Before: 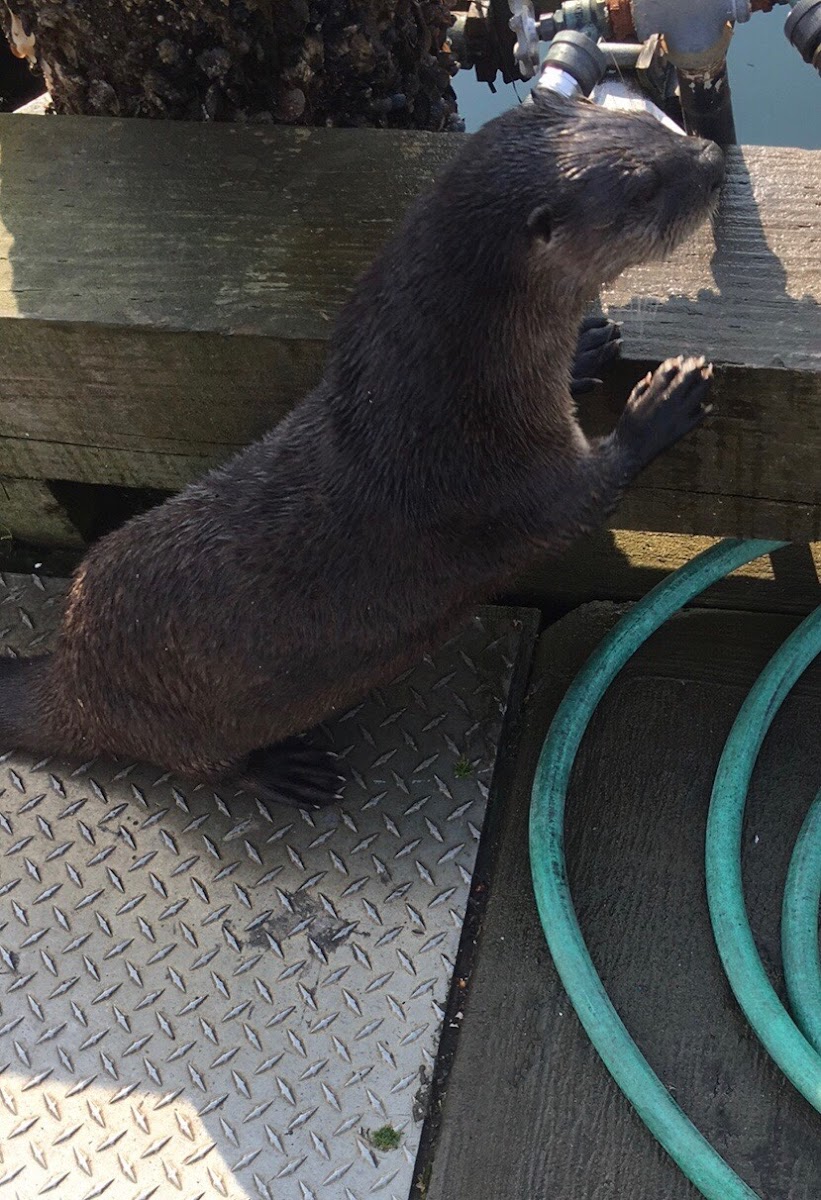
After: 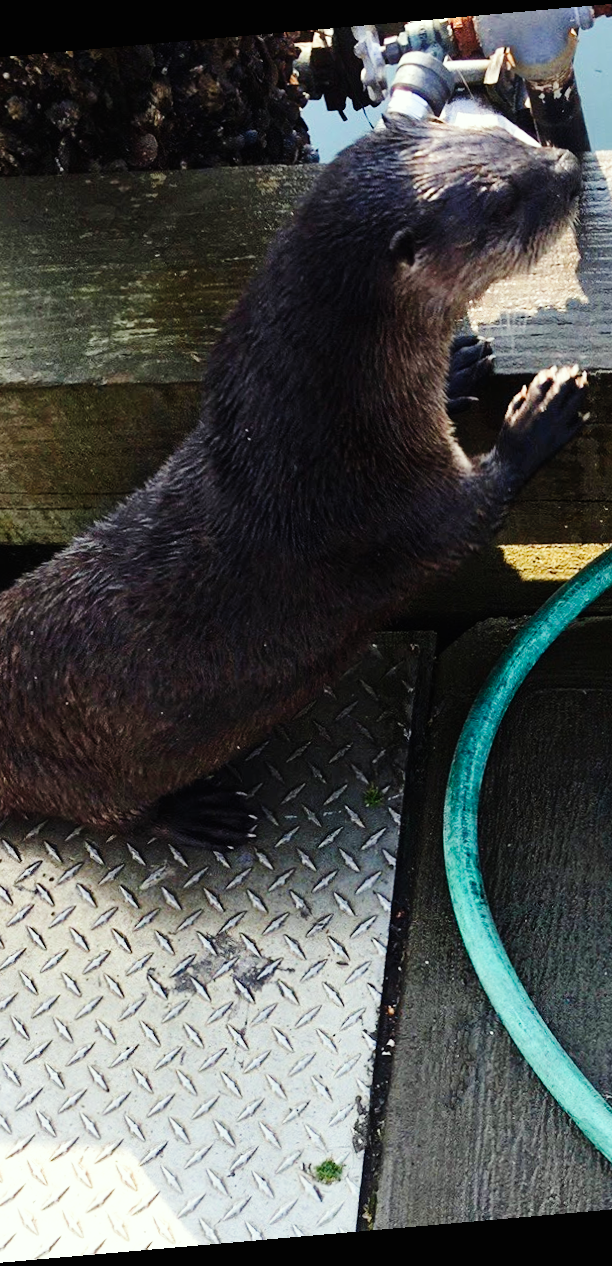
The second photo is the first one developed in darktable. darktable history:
crop: left 16.899%, right 16.556%
tone equalizer: on, module defaults
rotate and perspective: rotation -4.98°, automatic cropping off
color correction: highlights a* -2.68, highlights b* 2.57
base curve: curves: ch0 [(0, 0) (0, 0) (0.002, 0.001) (0.008, 0.003) (0.019, 0.011) (0.037, 0.037) (0.064, 0.11) (0.102, 0.232) (0.152, 0.379) (0.216, 0.524) (0.296, 0.665) (0.394, 0.789) (0.512, 0.881) (0.651, 0.945) (0.813, 0.986) (1, 1)], preserve colors none
